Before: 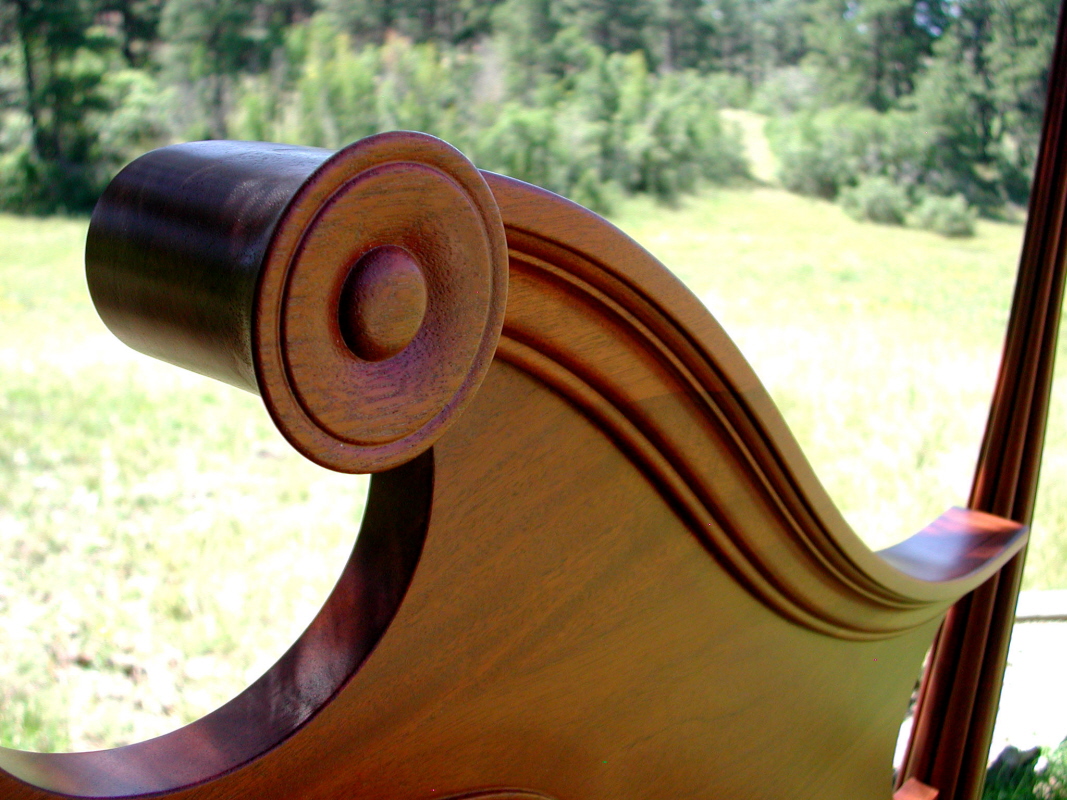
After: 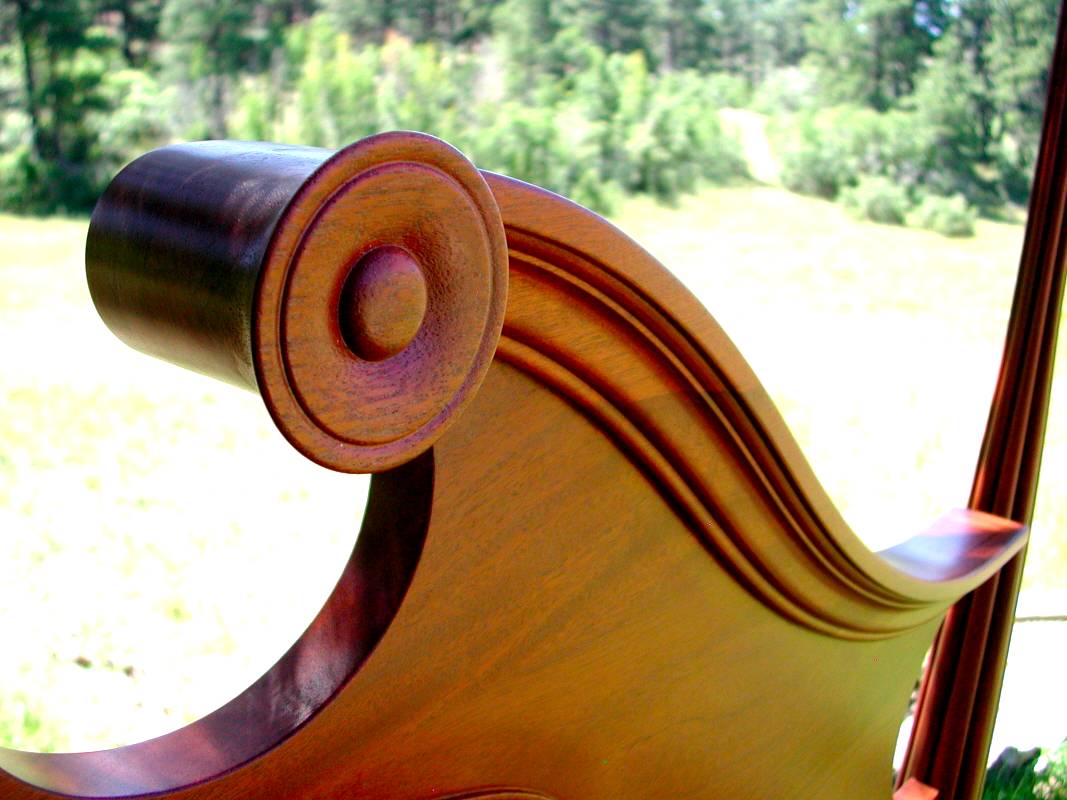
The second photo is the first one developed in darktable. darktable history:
exposure: black level correction 0.001, exposure 0.676 EV, compensate exposure bias true, compensate highlight preservation false
contrast brightness saturation: saturation 0.131
